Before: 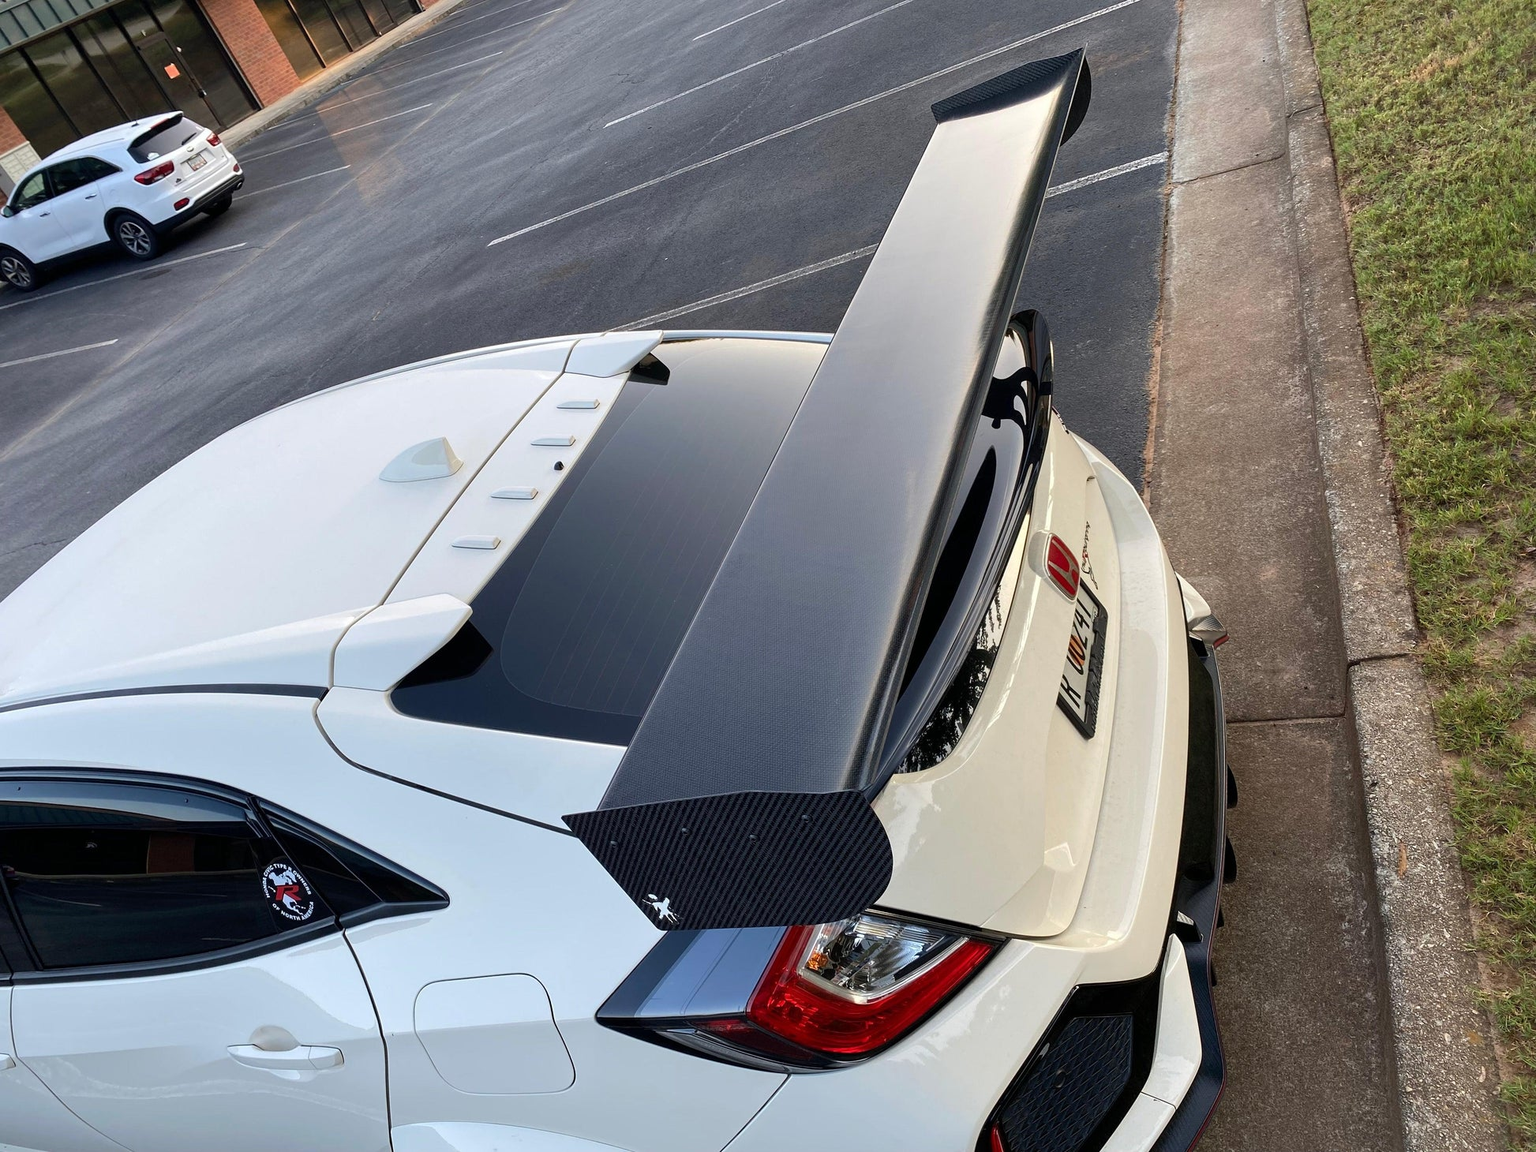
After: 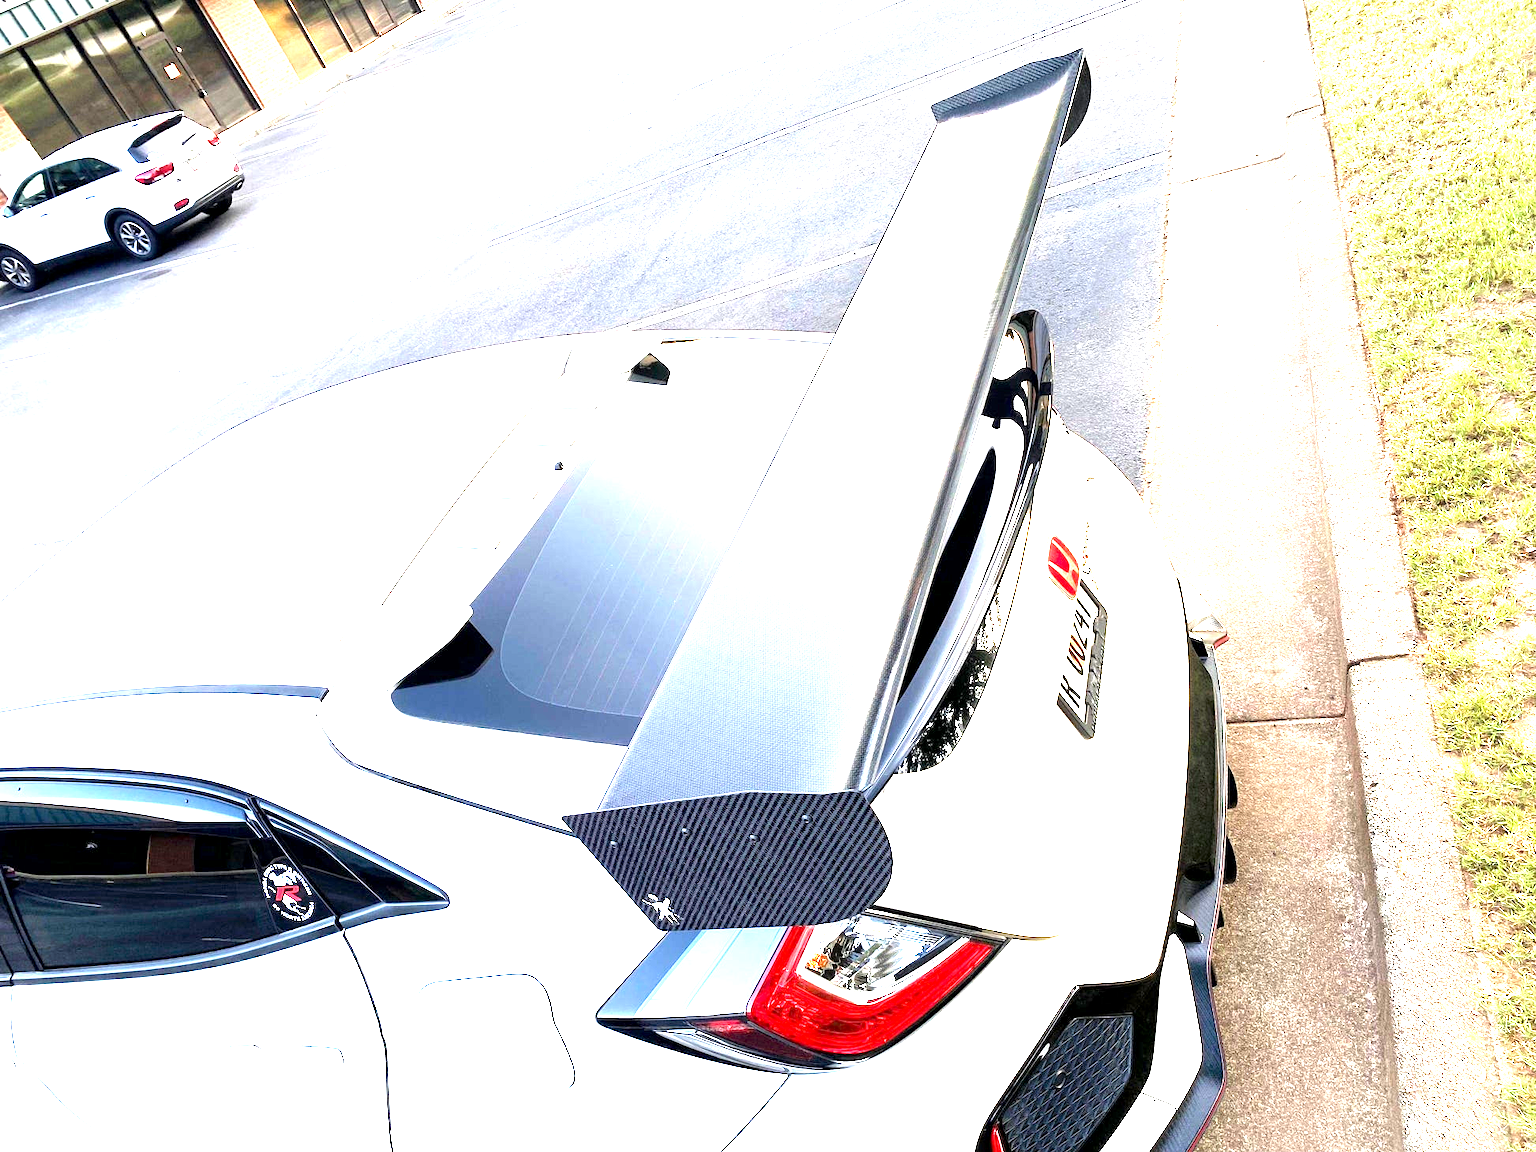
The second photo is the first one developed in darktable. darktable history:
tone equalizer: -8 EV -0.777 EV, -7 EV -0.694 EV, -6 EV -0.632 EV, -5 EV -0.399 EV, -3 EV 0.388 EV, -2 EV 0.6 EV, -1 EV 0.686 EV, +0 EV 0.763 EV
exposure: black level correction 0.001, exposure 2.511 EV, compensate highlight preservation false
